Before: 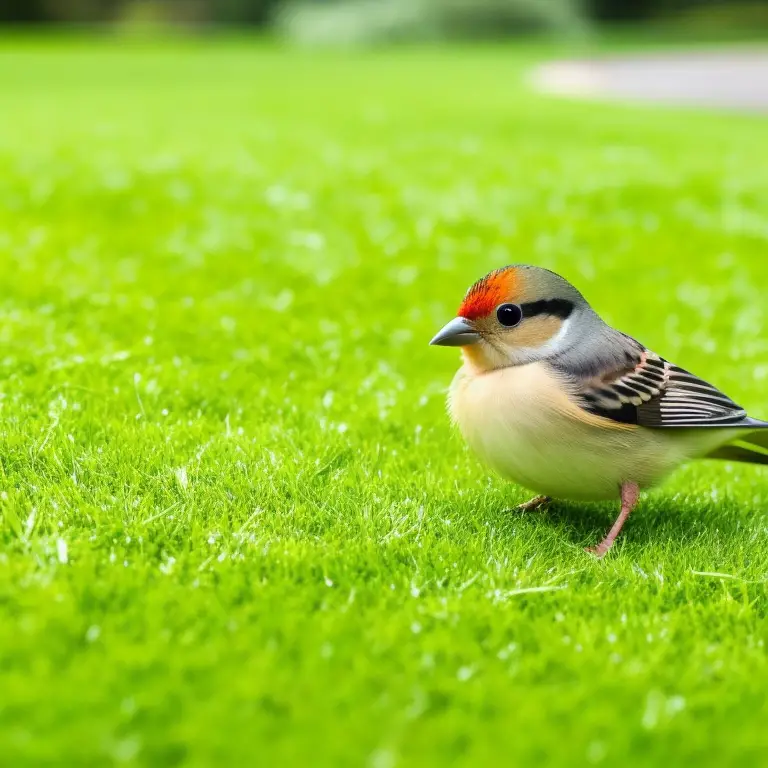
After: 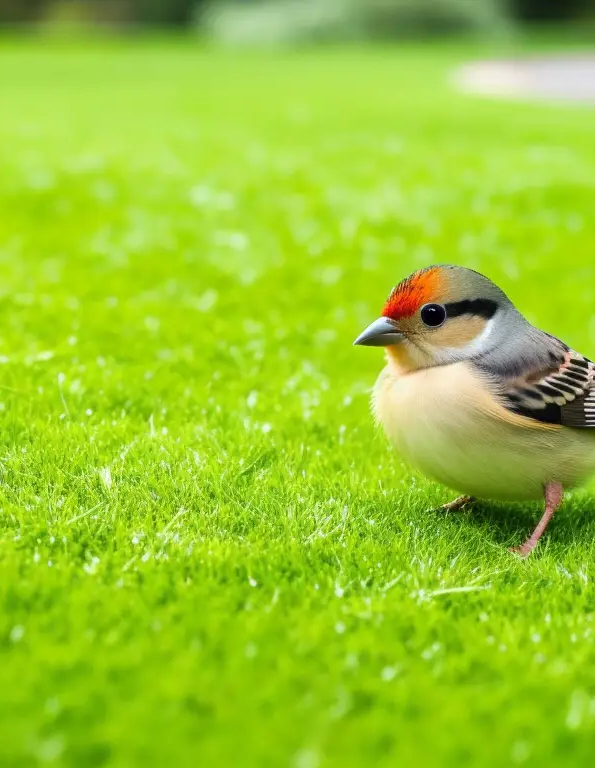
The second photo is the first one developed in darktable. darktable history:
crop: left 9.903%, right 12.534%
